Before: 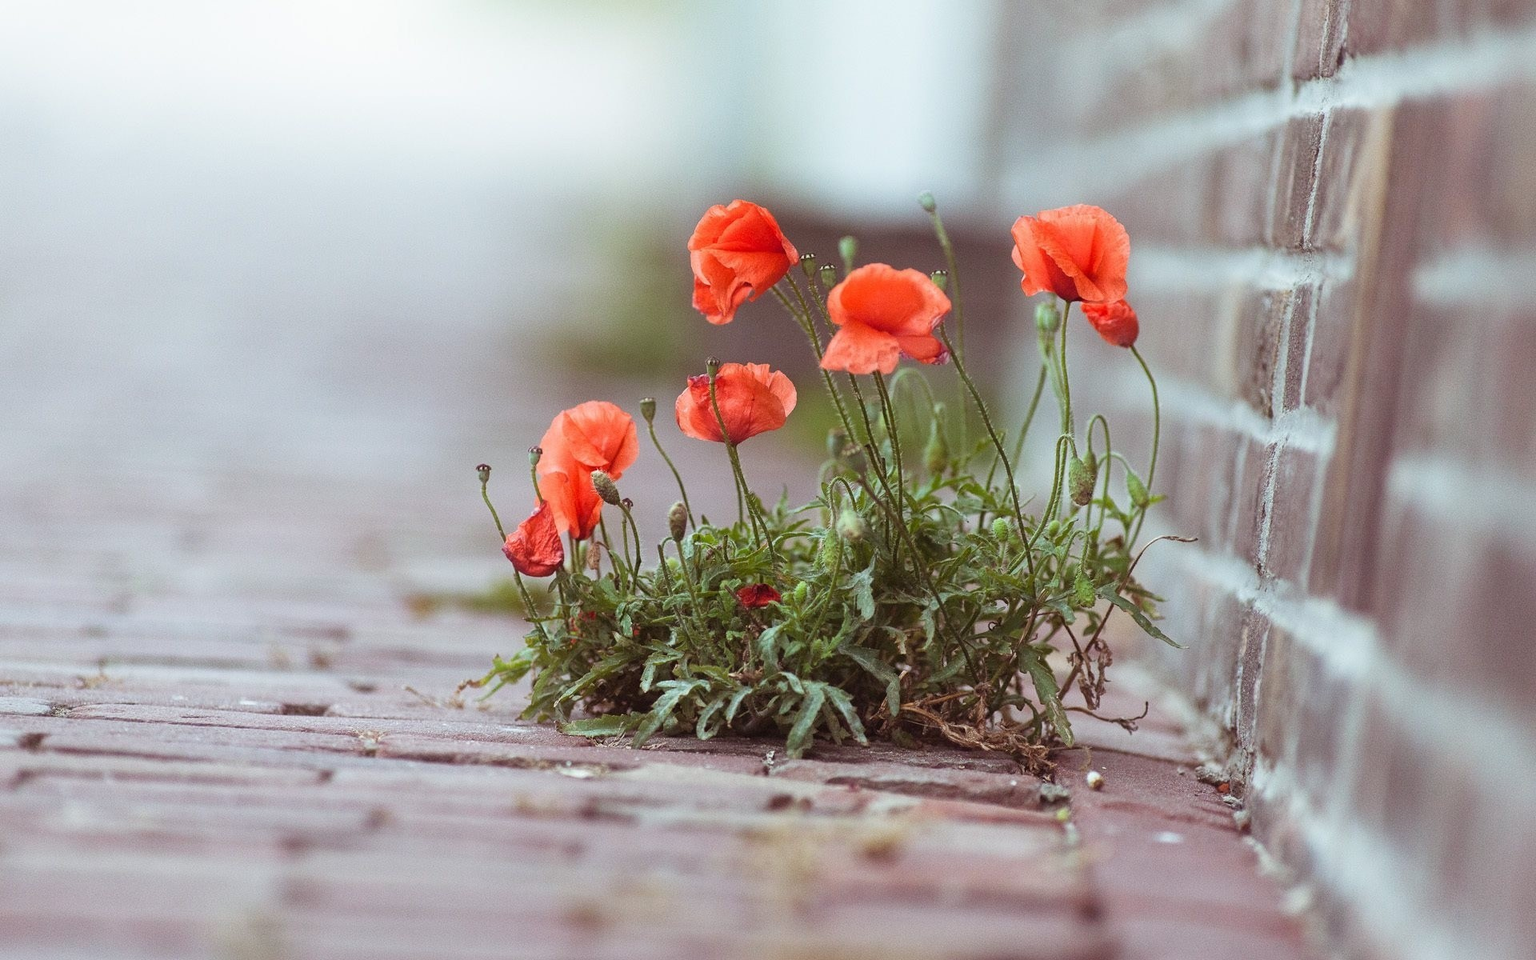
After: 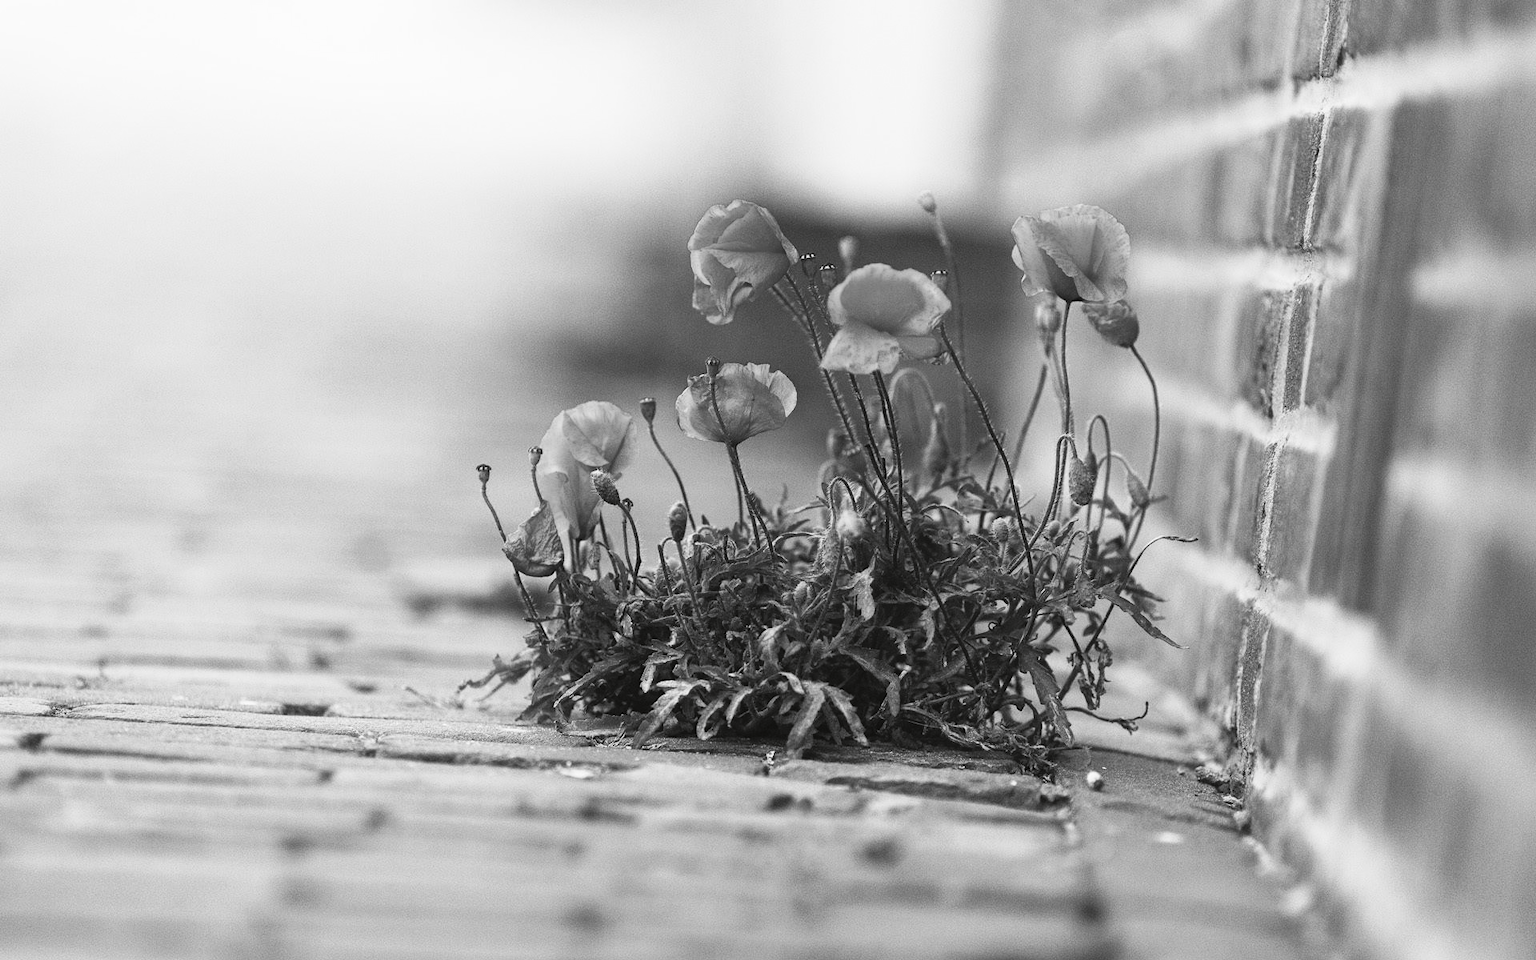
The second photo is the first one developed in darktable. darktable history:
tone curve: curves: ch0 [(0, 0) (0.003, 0.036) (0.011, 0.04) (0.025, 0.042) (0.044, 0.052) (0.069, 0.066) (0.1, 0.085) (0.136, 0.106) (0.177, 0.144) (0.224, 0.188) (0.277, 0.241) (0.335, 0.307) (0.399, 0.382) (0.468, 0.466) (0.543, 0.56) (0.623, 0.672) (0.709, 0.772) (0.801, 0.876) (0.898, 0.949) (1, 1)], preserve colors none
color look up table: target L [83.84, 85.63, 80.97, 81.69, 81.69, 75.88, 76.25, 57.35, 53.98, 42.78, 39.9, 43.46, 23.52, 1.645, 200.09, 69.61, 61.7, 65.49, 42.78, 48.84, 56.83, 44.41, 29.29, 34.03, 27.53, 95.14, 89.53, 86.7, 79.88, 81.93, 74.91, 84.2, 67.74, 80.97, 50.17, 83.84, 70.35, 74.05, 54.76, 45.09, 38.24, 44, 39.9, 25.76, 93.75, 83.12, 66.24, 77.58, 44.82], target a [-0.002, 0, 0, 0.001, 0.001, 0, 0, 0.001, 0.001, 0, 0, 0.001, 0, -0.153, 0, 0, 0.001, 0, 0, 0.001, 0.001, 0, 0, 0.001, 0, -0.002, -0.002, -0.003, 0, 0.001, 0.001, 0, 0.001, 0, 0.001, -0.002, 0, 0, 0.001, 0.001, 0, 0.001, 0, 0, -0.003, -0.001, 0.001, 0.001, 0], target b [0.024, 0.002, 0.002, 0.001 ×4, -0.005, -0.004, 0, -0.001, -0.005, -0.003, 1.891, 0, 0.001, -0.005, 0.001, 0, -0.005, -0.005, 0, -0.001, -0.004, -0.001, 0.024, 0.025, 0.025, 0.002, -0.006, -0.006, 0.002, -0.005, 0.002, -0.005, 0.024, 0.001, 0.001, -0.005, -0.005, -0.001, -0.004, -0.001, -0.001, 0.024, 0.002, -0.005, -0.006, 0], num patches 49
